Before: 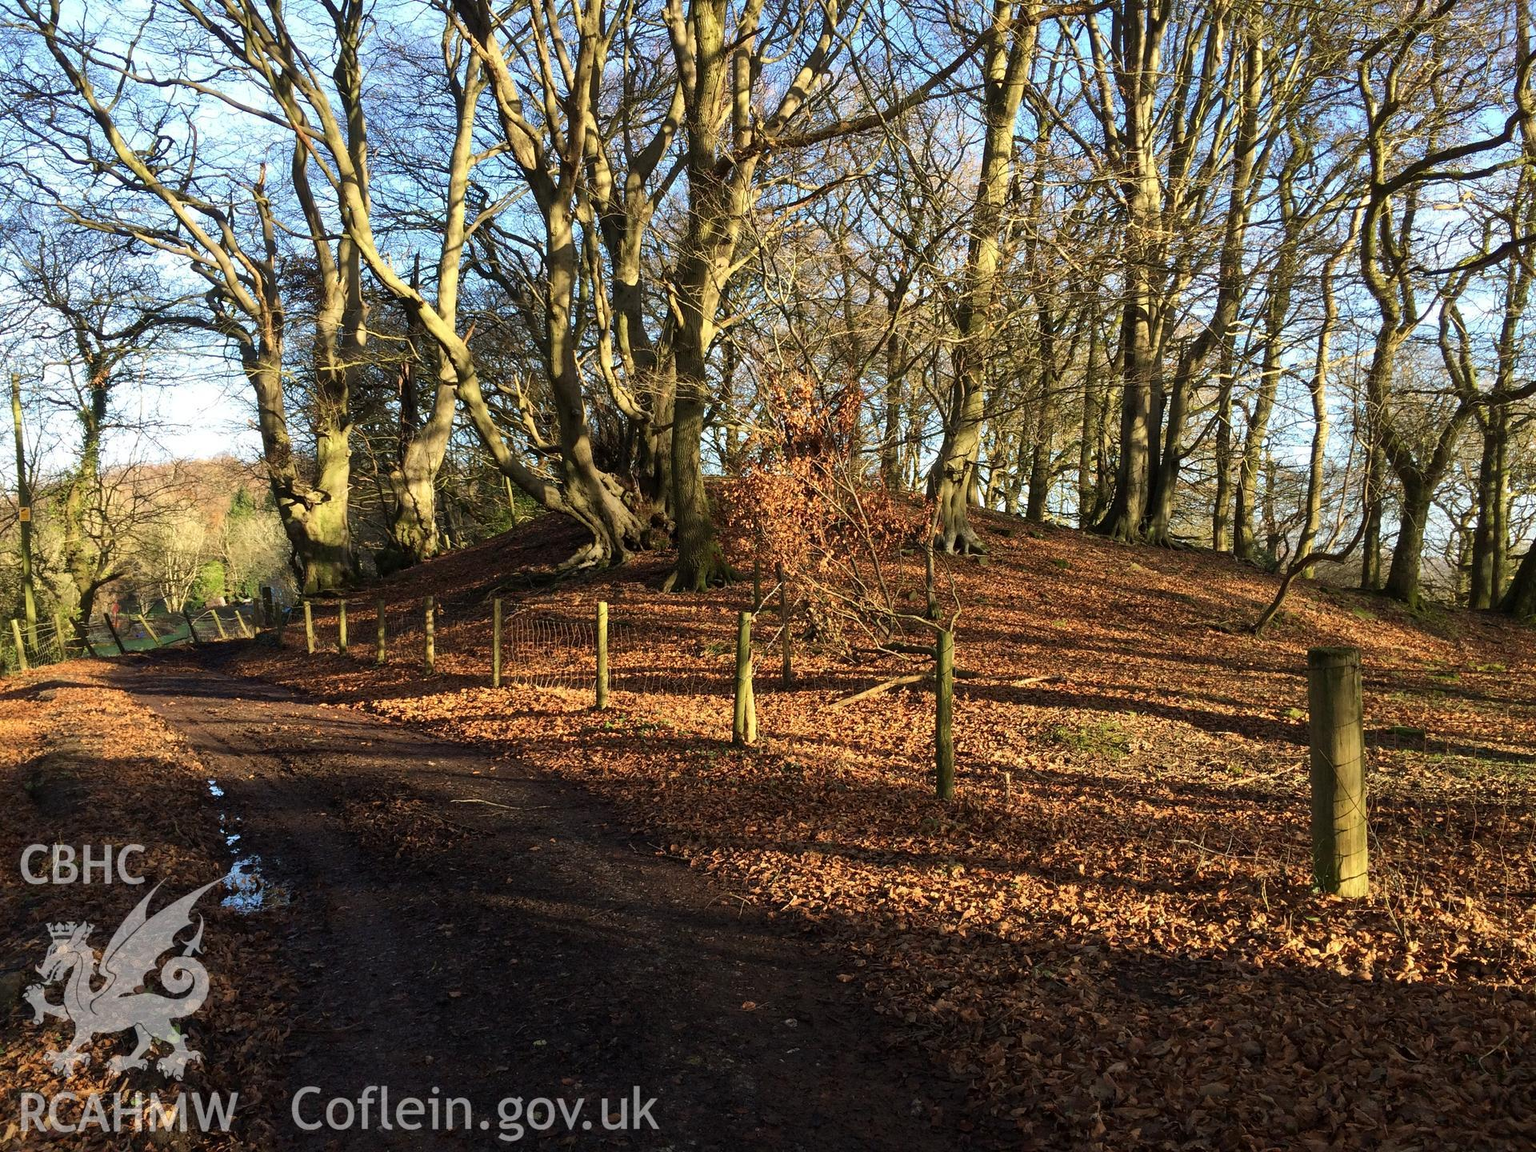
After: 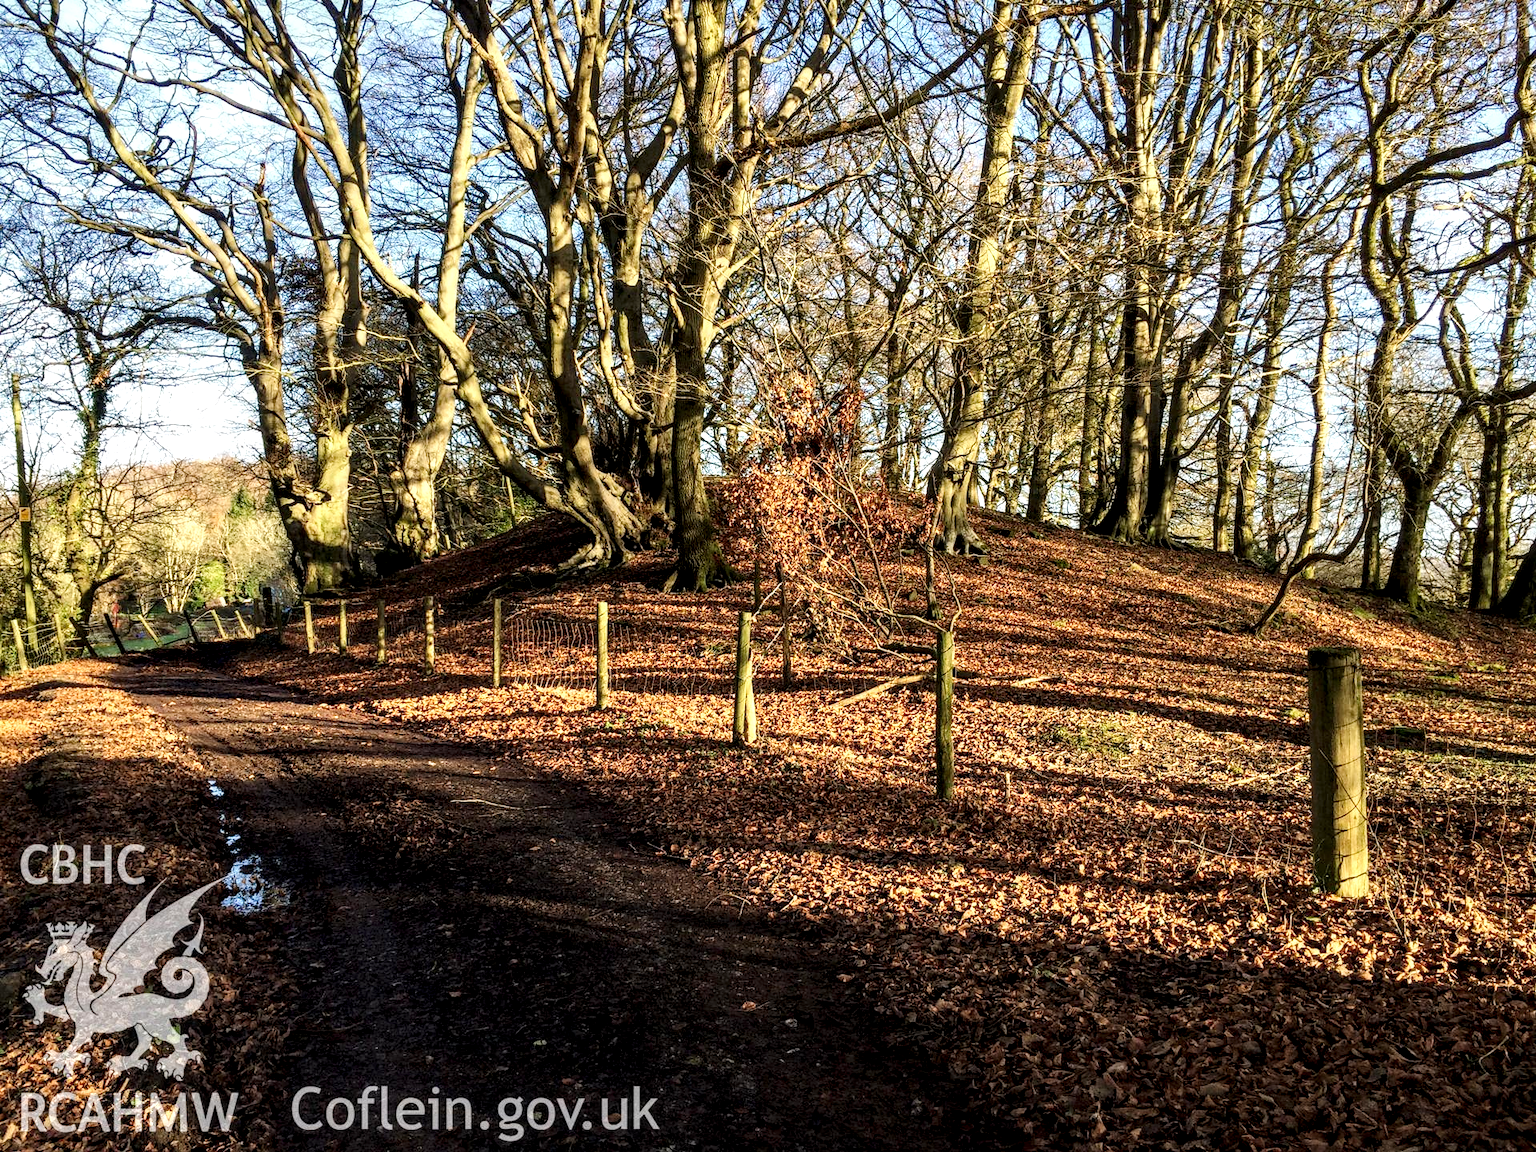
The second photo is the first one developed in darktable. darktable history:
tone curve: curves: ch0 [(0, 0) (0.004, 0.001) (0.133, 0.112) (0.325, 0.362) (0.832, 0.893) (1, 1)], preserve colors none
local contrast: detail 160%
